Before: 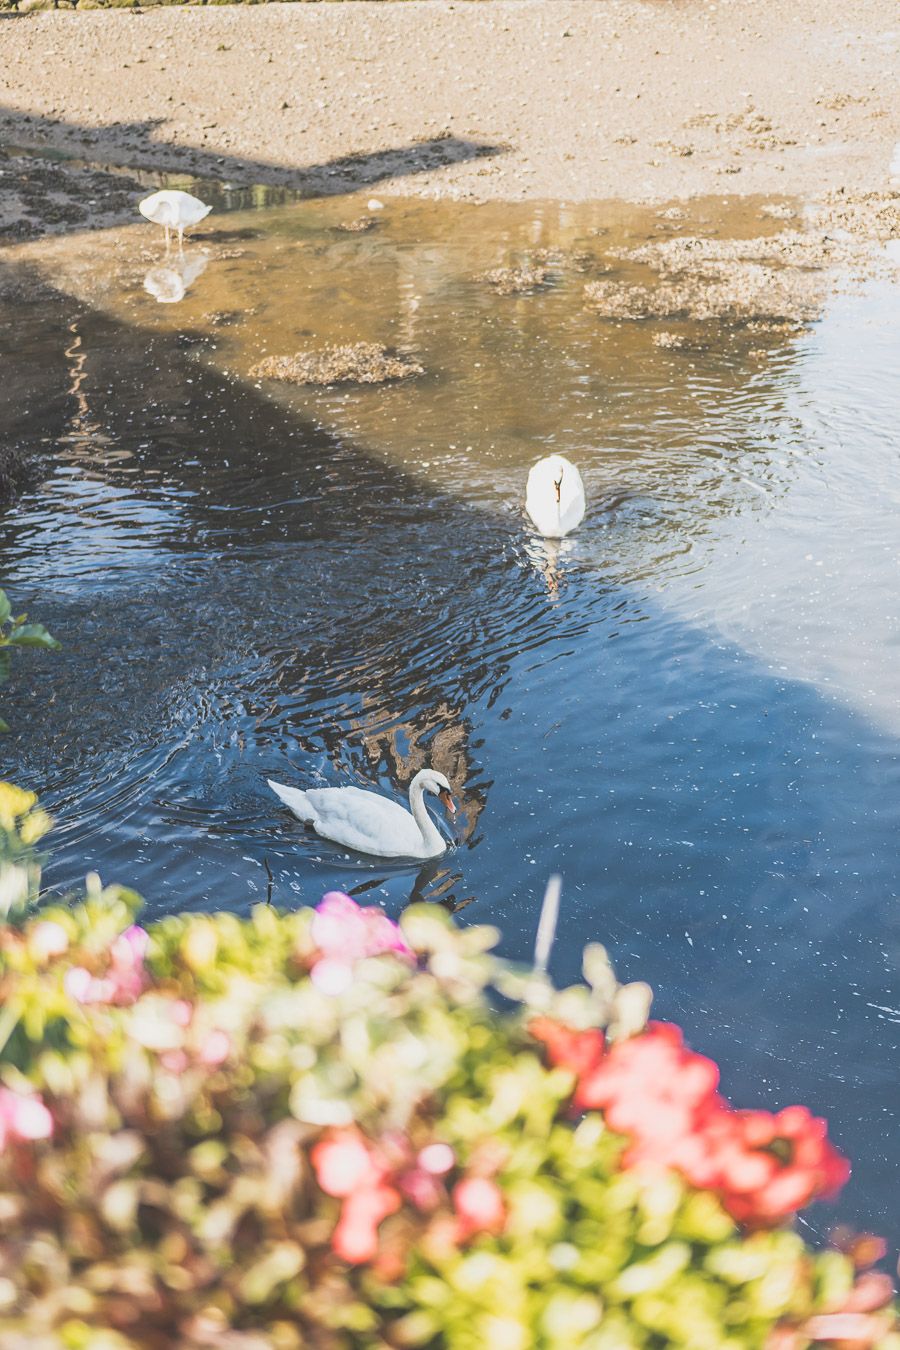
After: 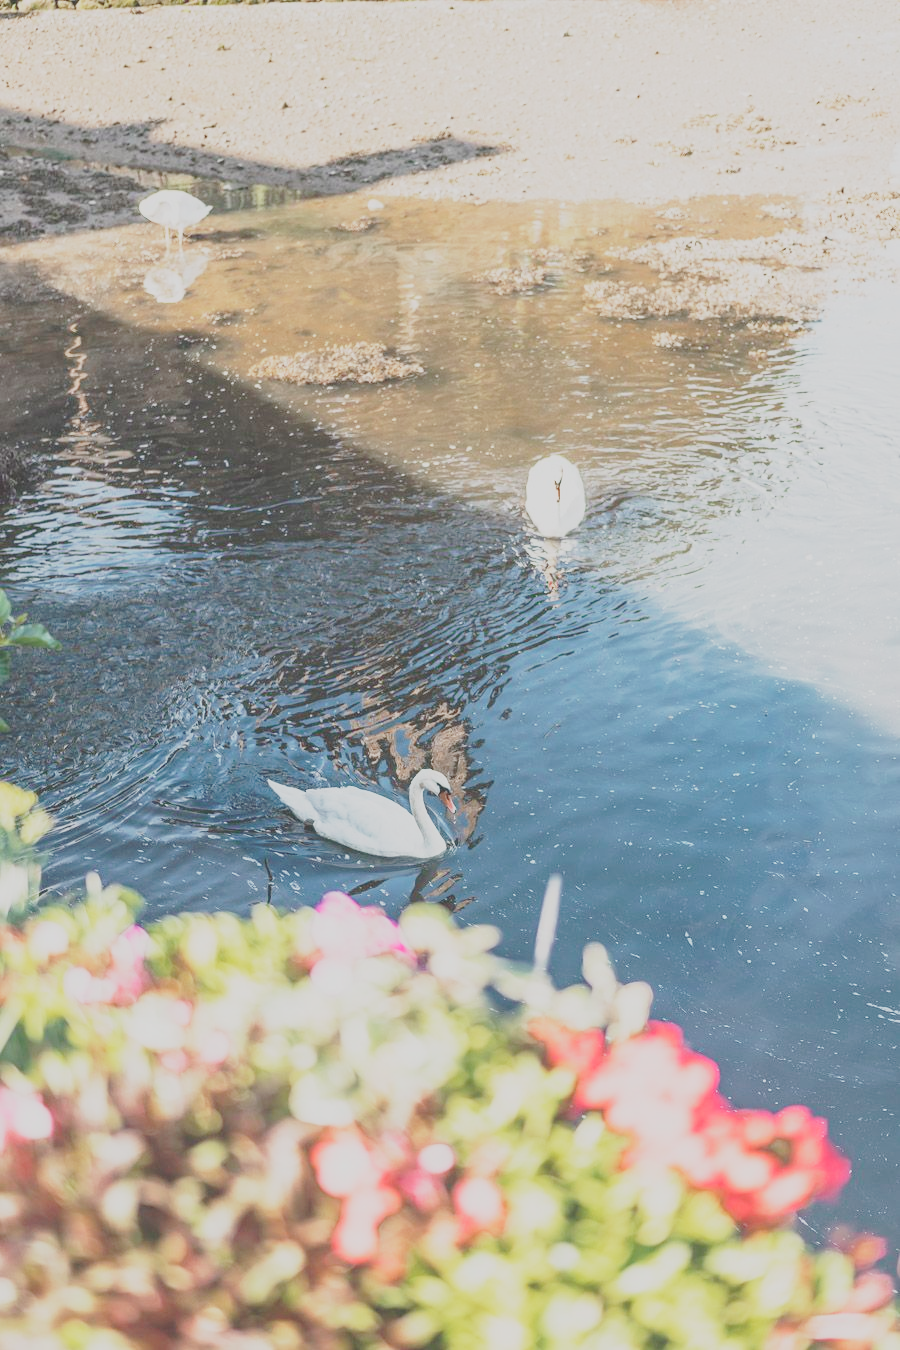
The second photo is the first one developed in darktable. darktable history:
base curve: curves: ch0 [(0, 0) (0.028, 0.03) (0.121, 0.232) (0.46, 0.748) (0.859, 0.968) (1, 1)], preserve colors none
contrast brightness saturation: contrast -0.26, saturation -0.43
color contrast: green-magenta contrast 1.73, blue-yellow contrast 1.15
